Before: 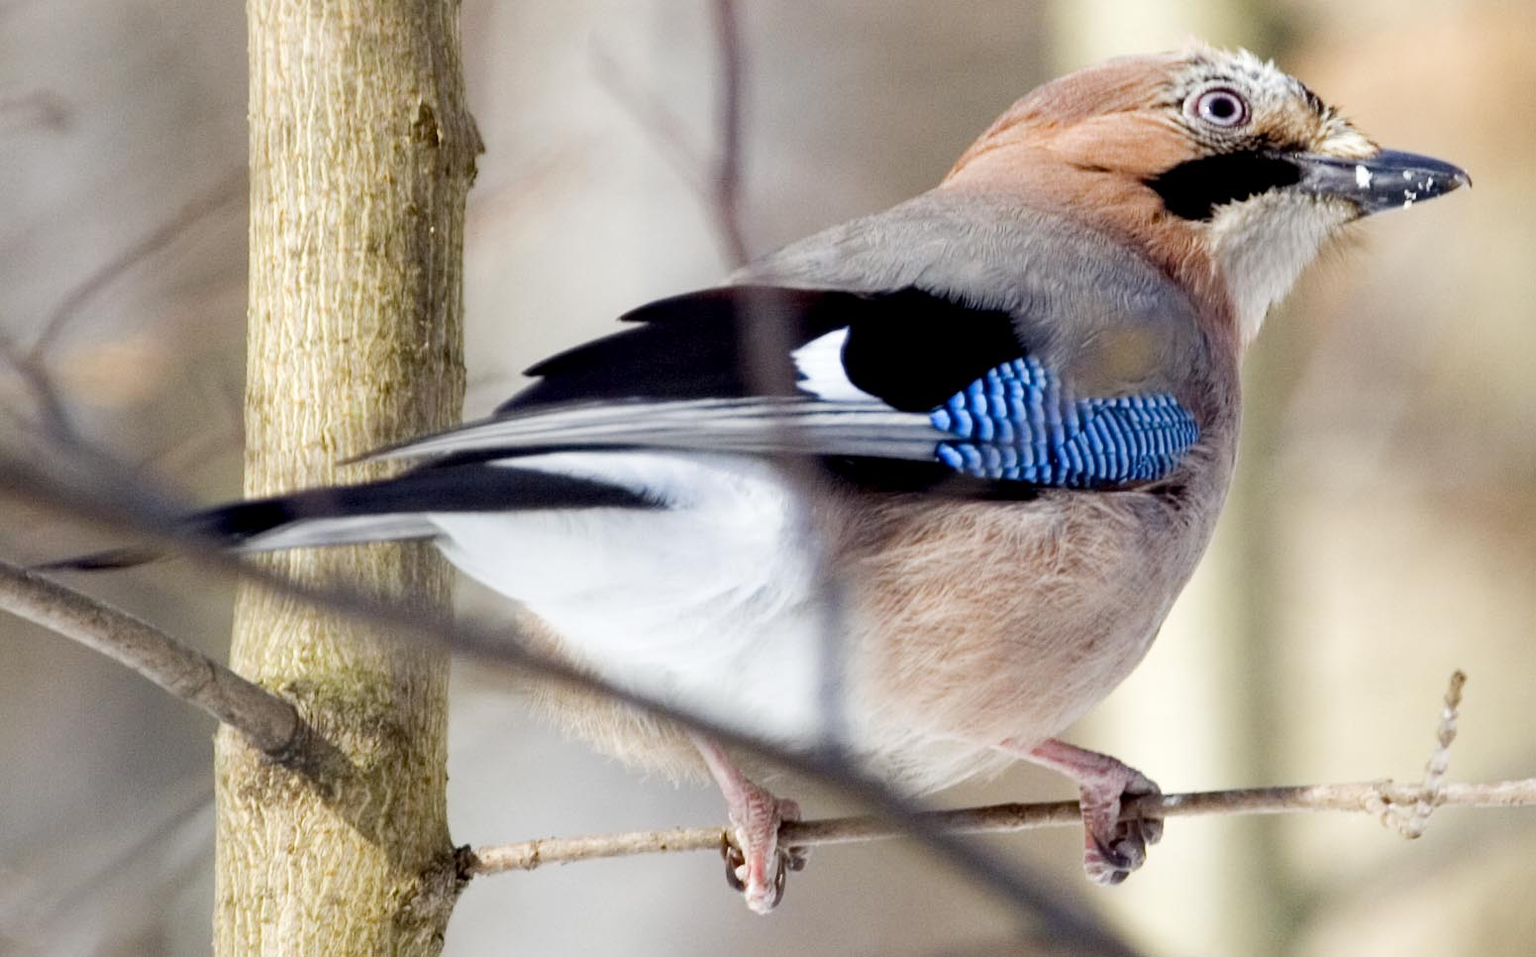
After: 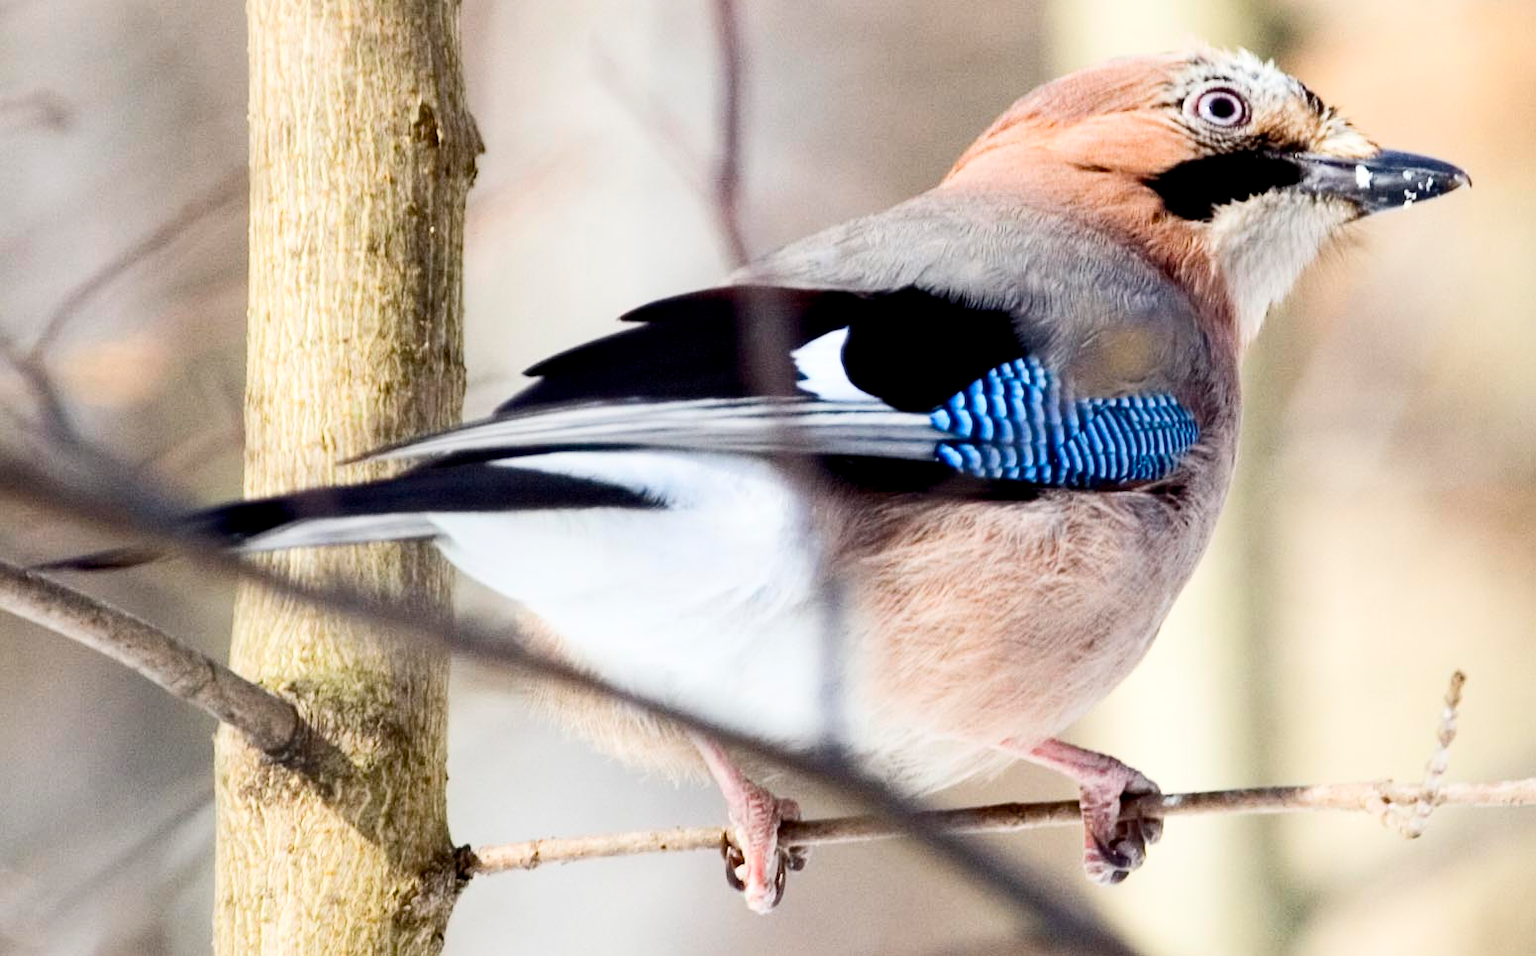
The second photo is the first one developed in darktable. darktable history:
contrast brightness saturation: contrast 0.238, brightness 0.085
